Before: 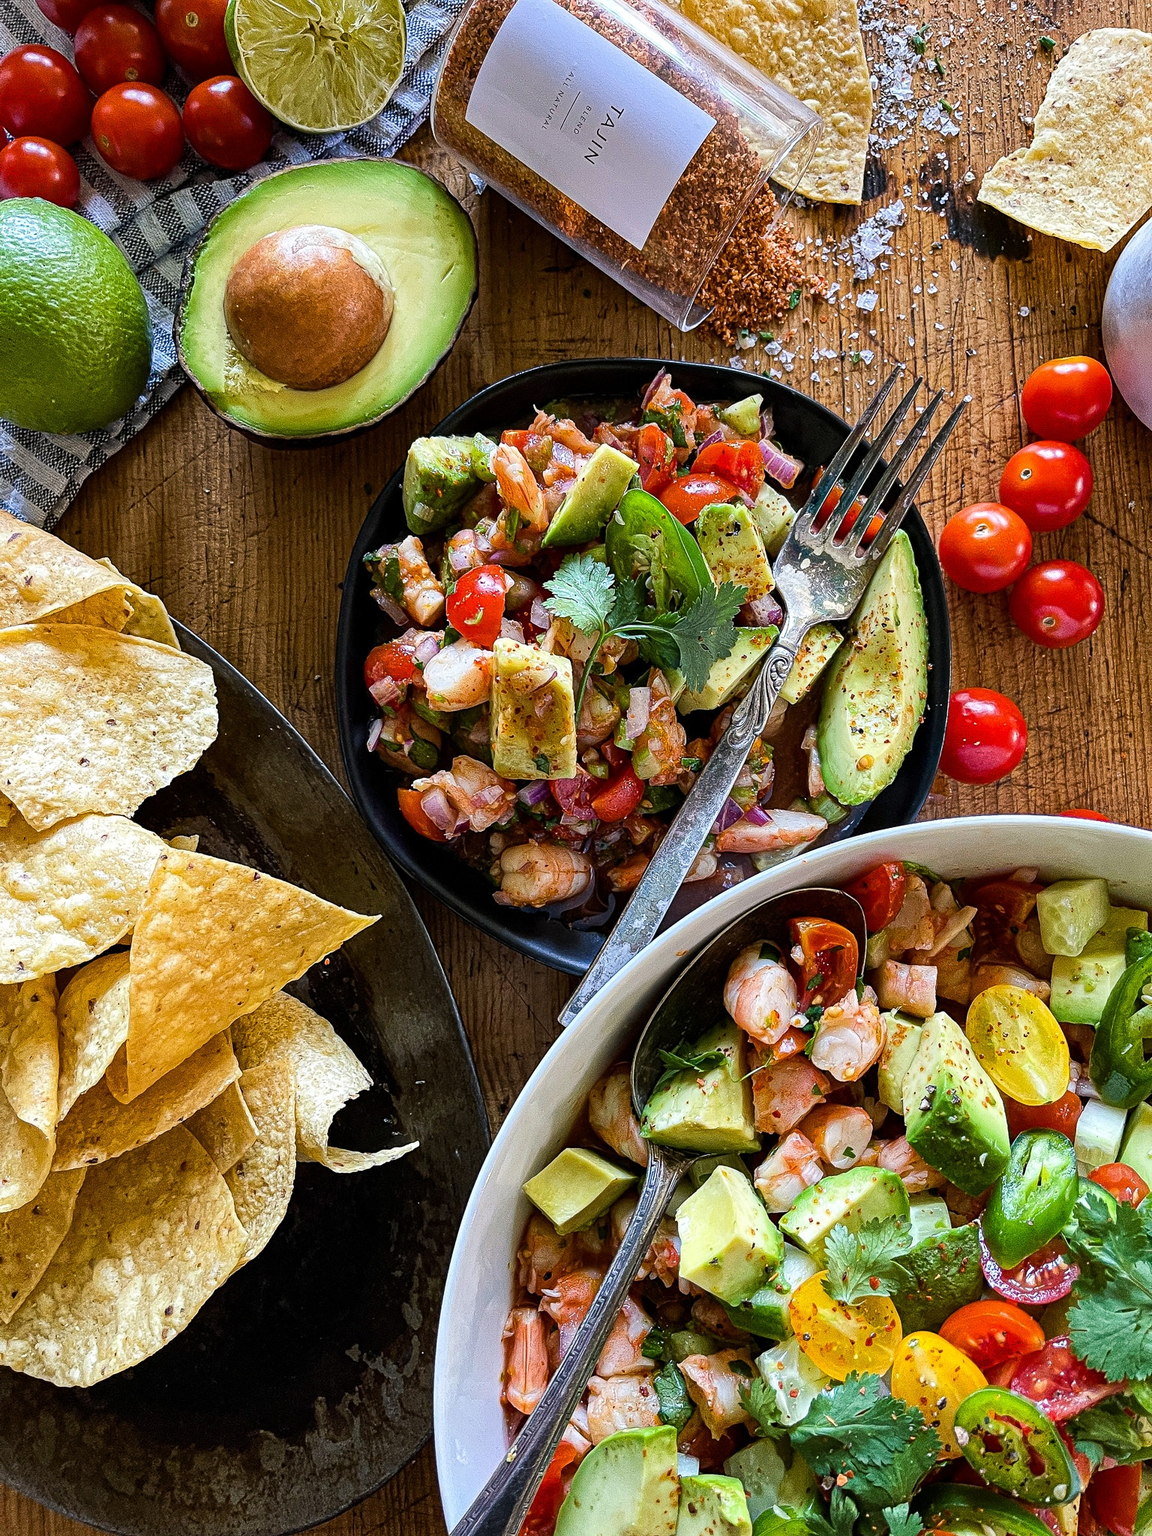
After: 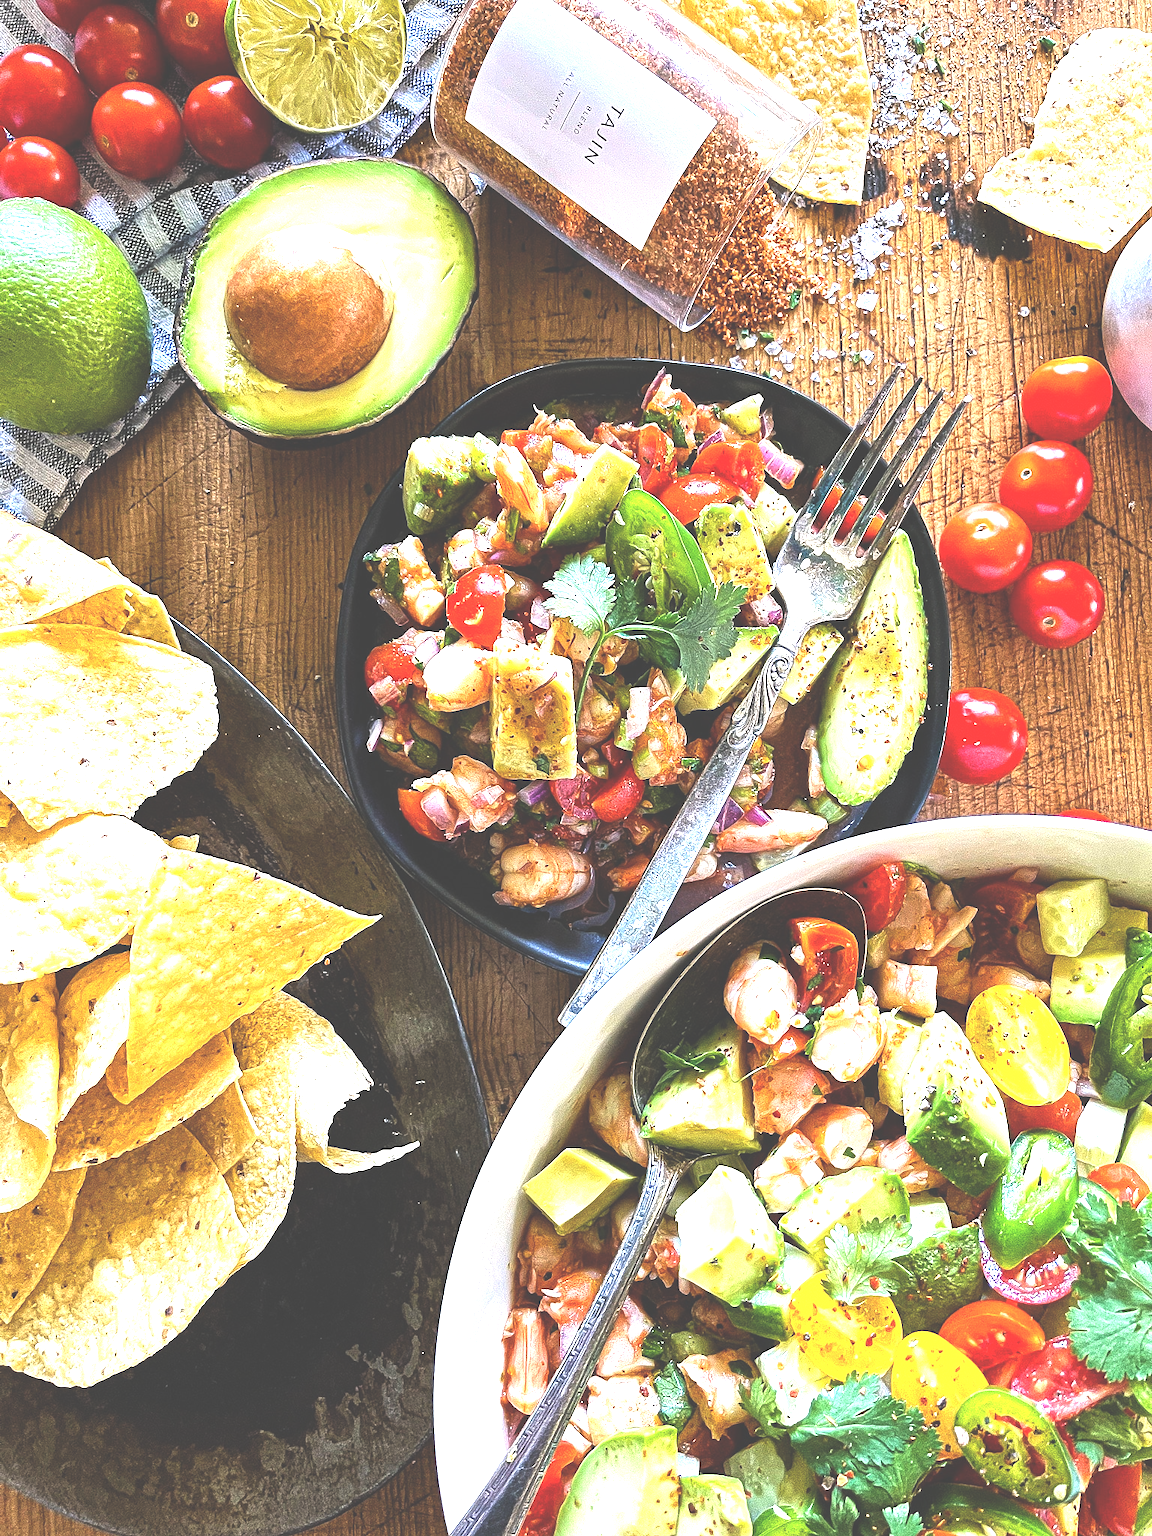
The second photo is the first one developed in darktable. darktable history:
exposure: black level correction -0.024, exposure 1.394 EV, compensate highlight preservation false
